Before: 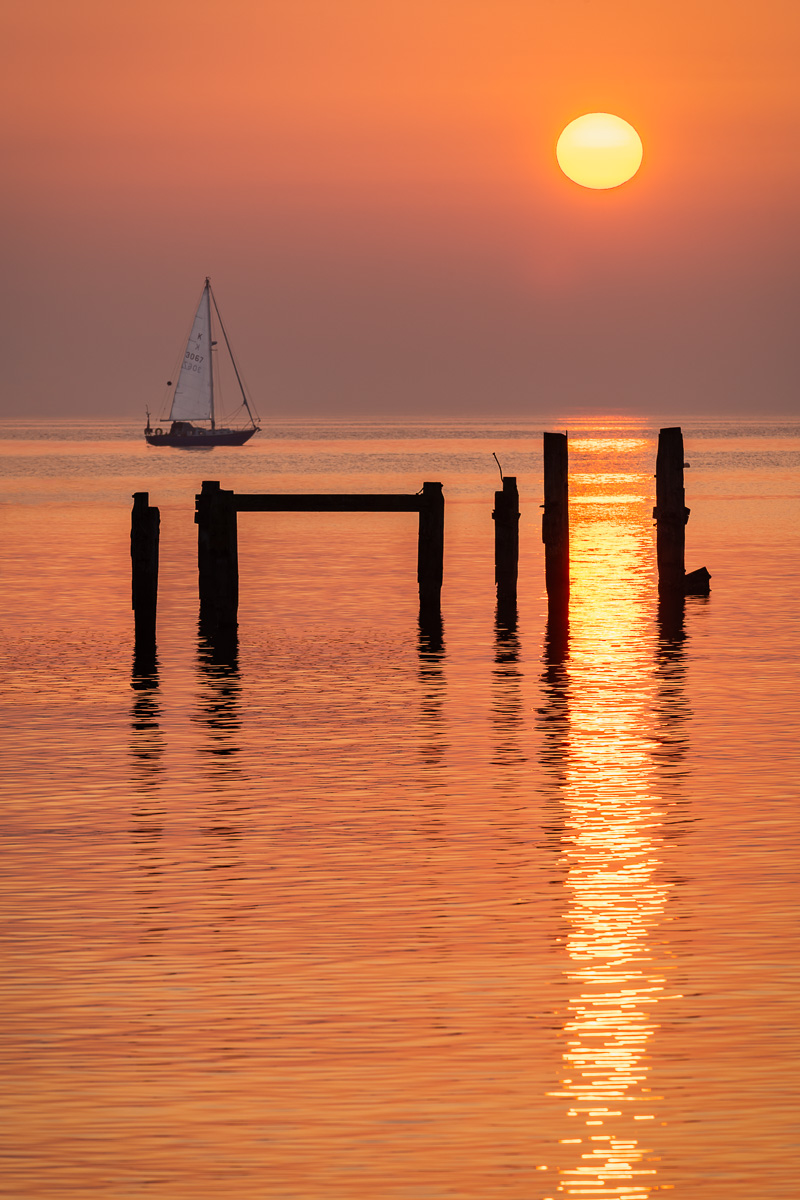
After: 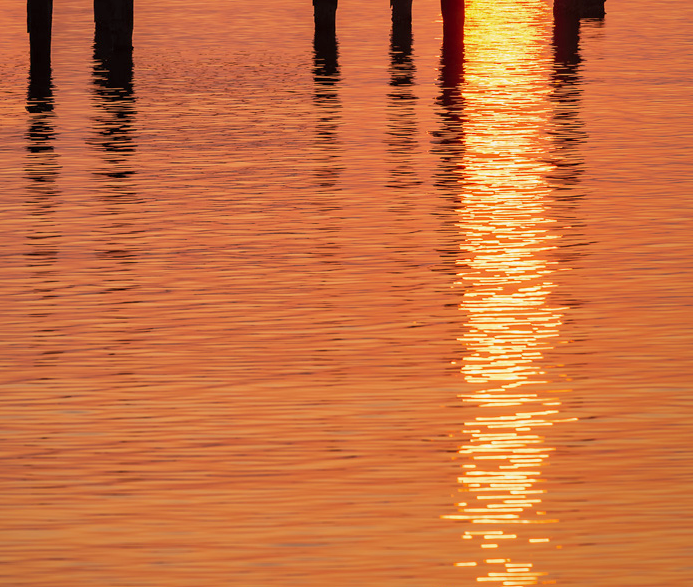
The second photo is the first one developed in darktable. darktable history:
crop and rotate: left 13.306%, top 48.129%, bottom 2.928%
shadows and highlights: on, module defaults
